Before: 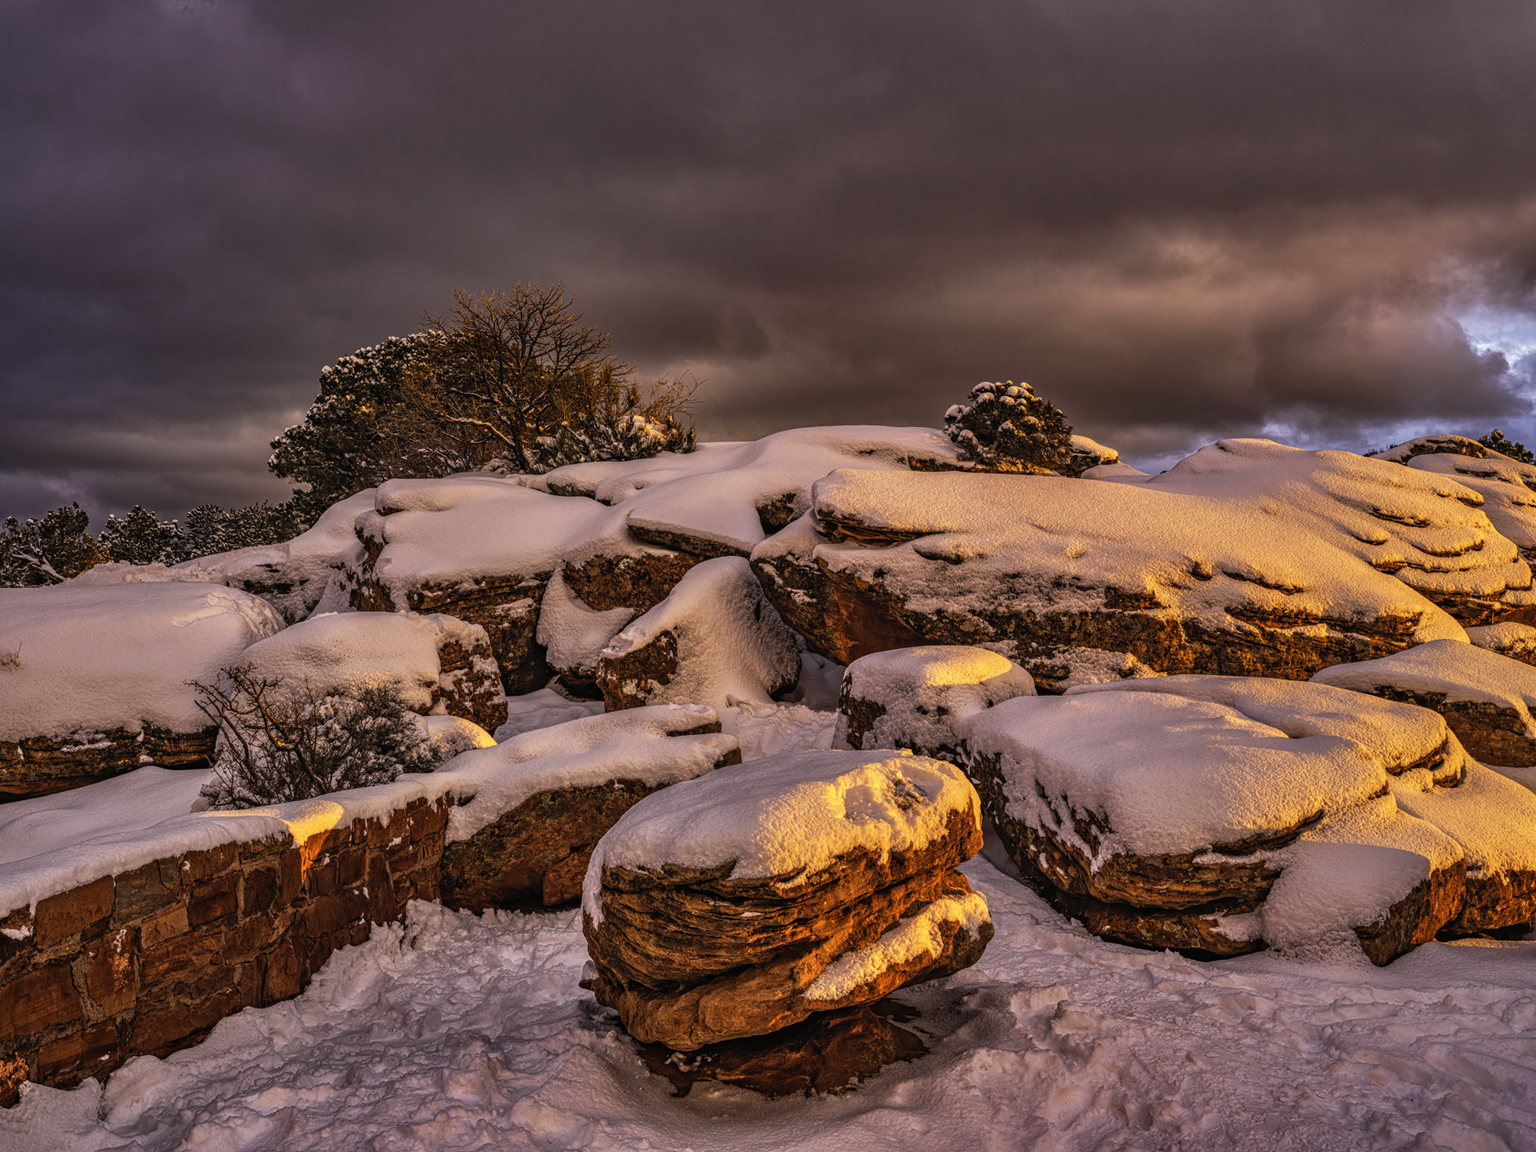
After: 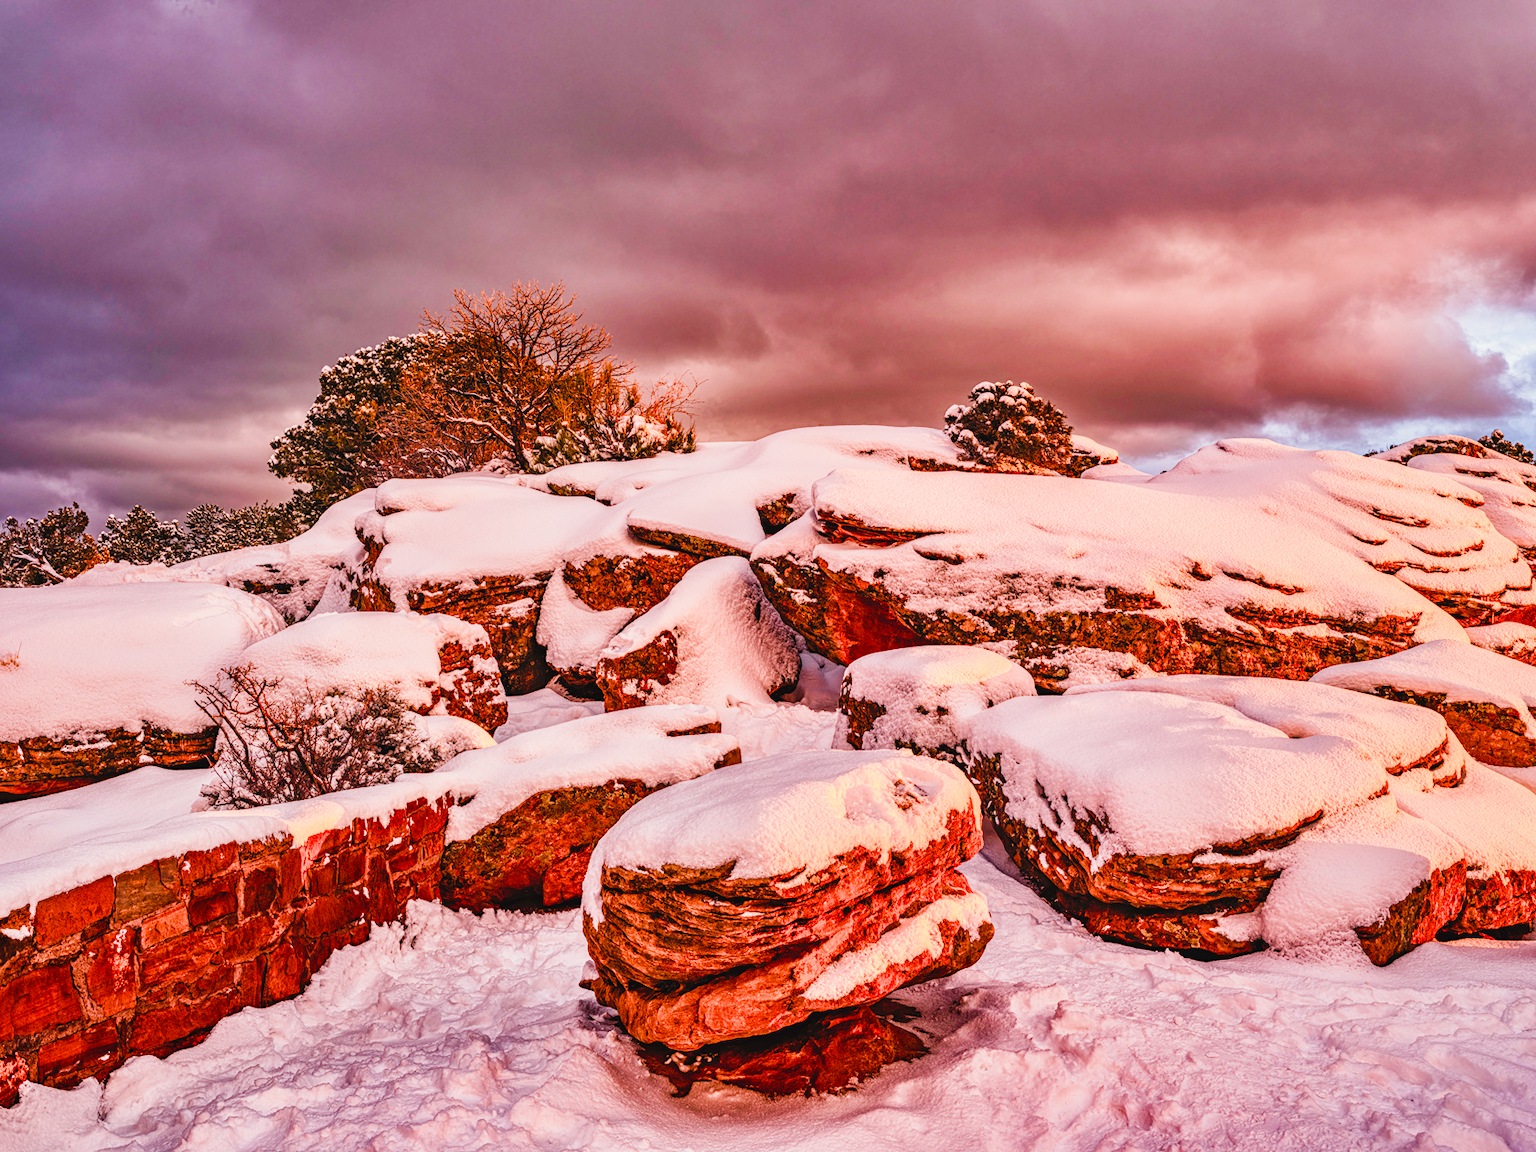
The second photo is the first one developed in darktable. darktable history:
exposure: black level correction -0.005, exposure 1.002 EV, compensate highlight preservation false
color balance rgb: linear chroma grading › shadows 32%, linear chroma grading › global chroma -2%, linear chroma grading › mid-tones 4%, perceptual saturation grading › global saturation -2%, perceptual saturation grading › highlights -8%, perceptual saturation grading › mid-tones 8%, perceptual saturation grading › shadows 4%, perceptual brilliance grading › highlights 8%, perceptual brilliance grading › mid-tones 4%, perceptual brilliance grading › shadows 2%, global vibrance 16%, saturation formula JzAzBz (2021)
sigmoid: on, module defaults
